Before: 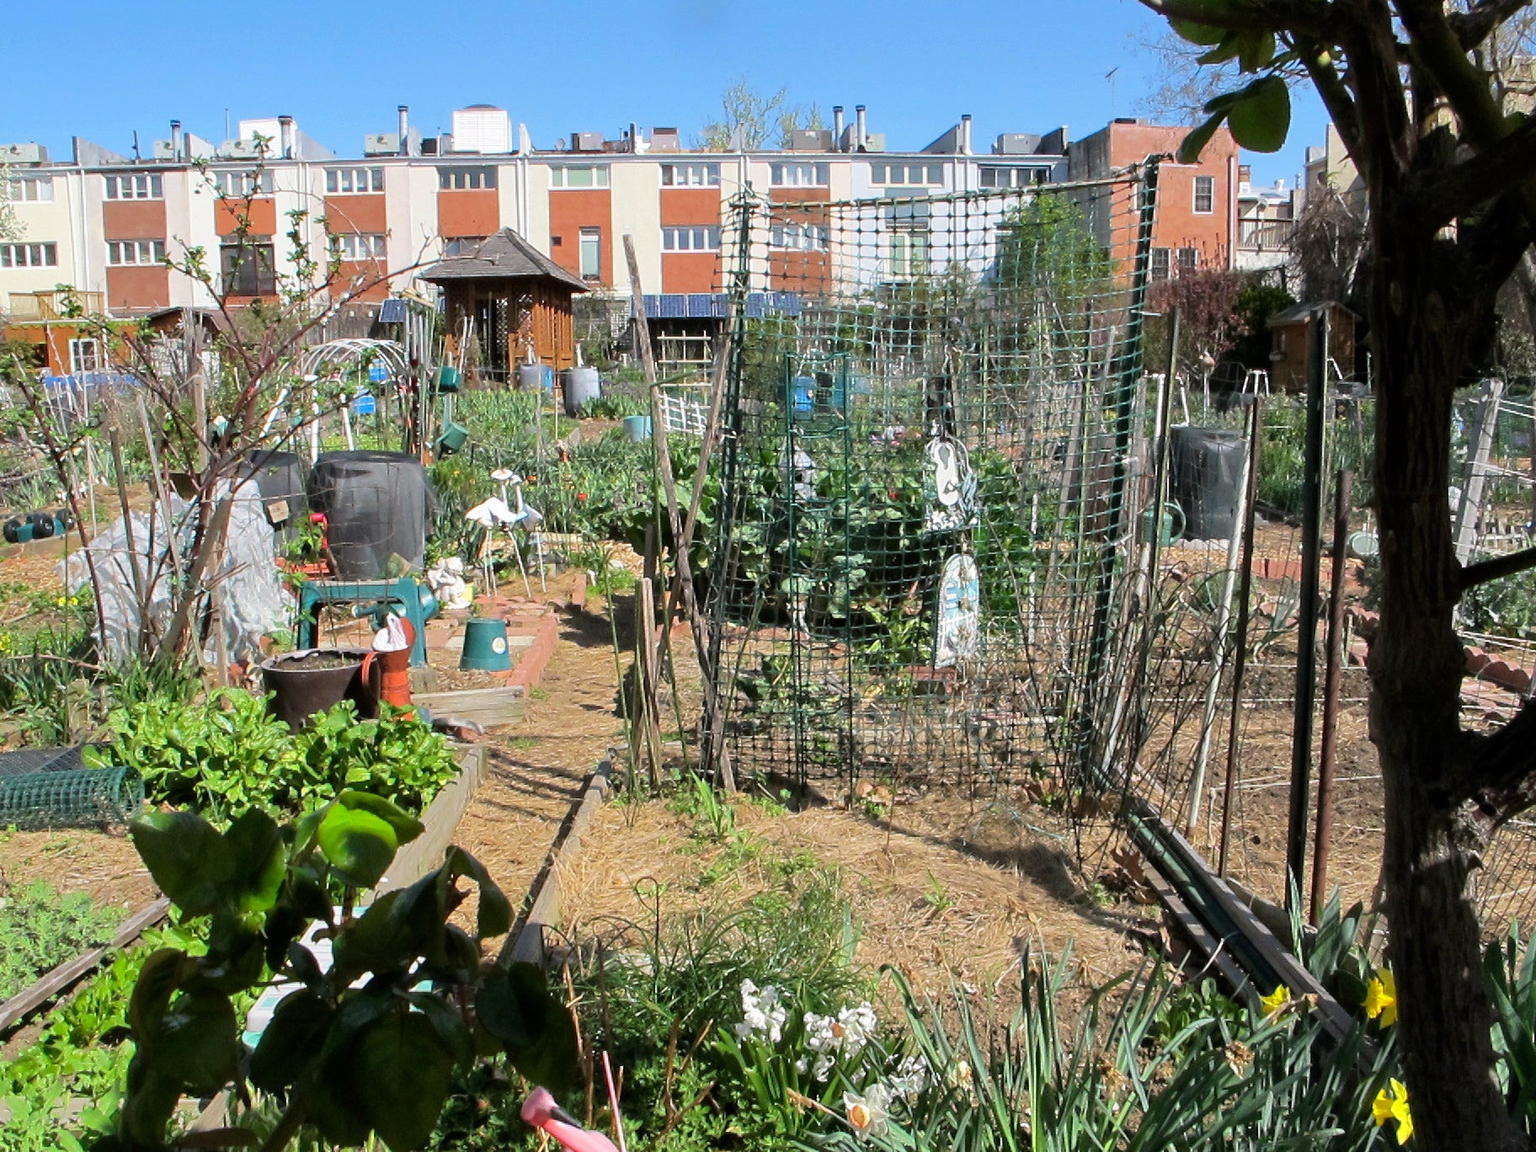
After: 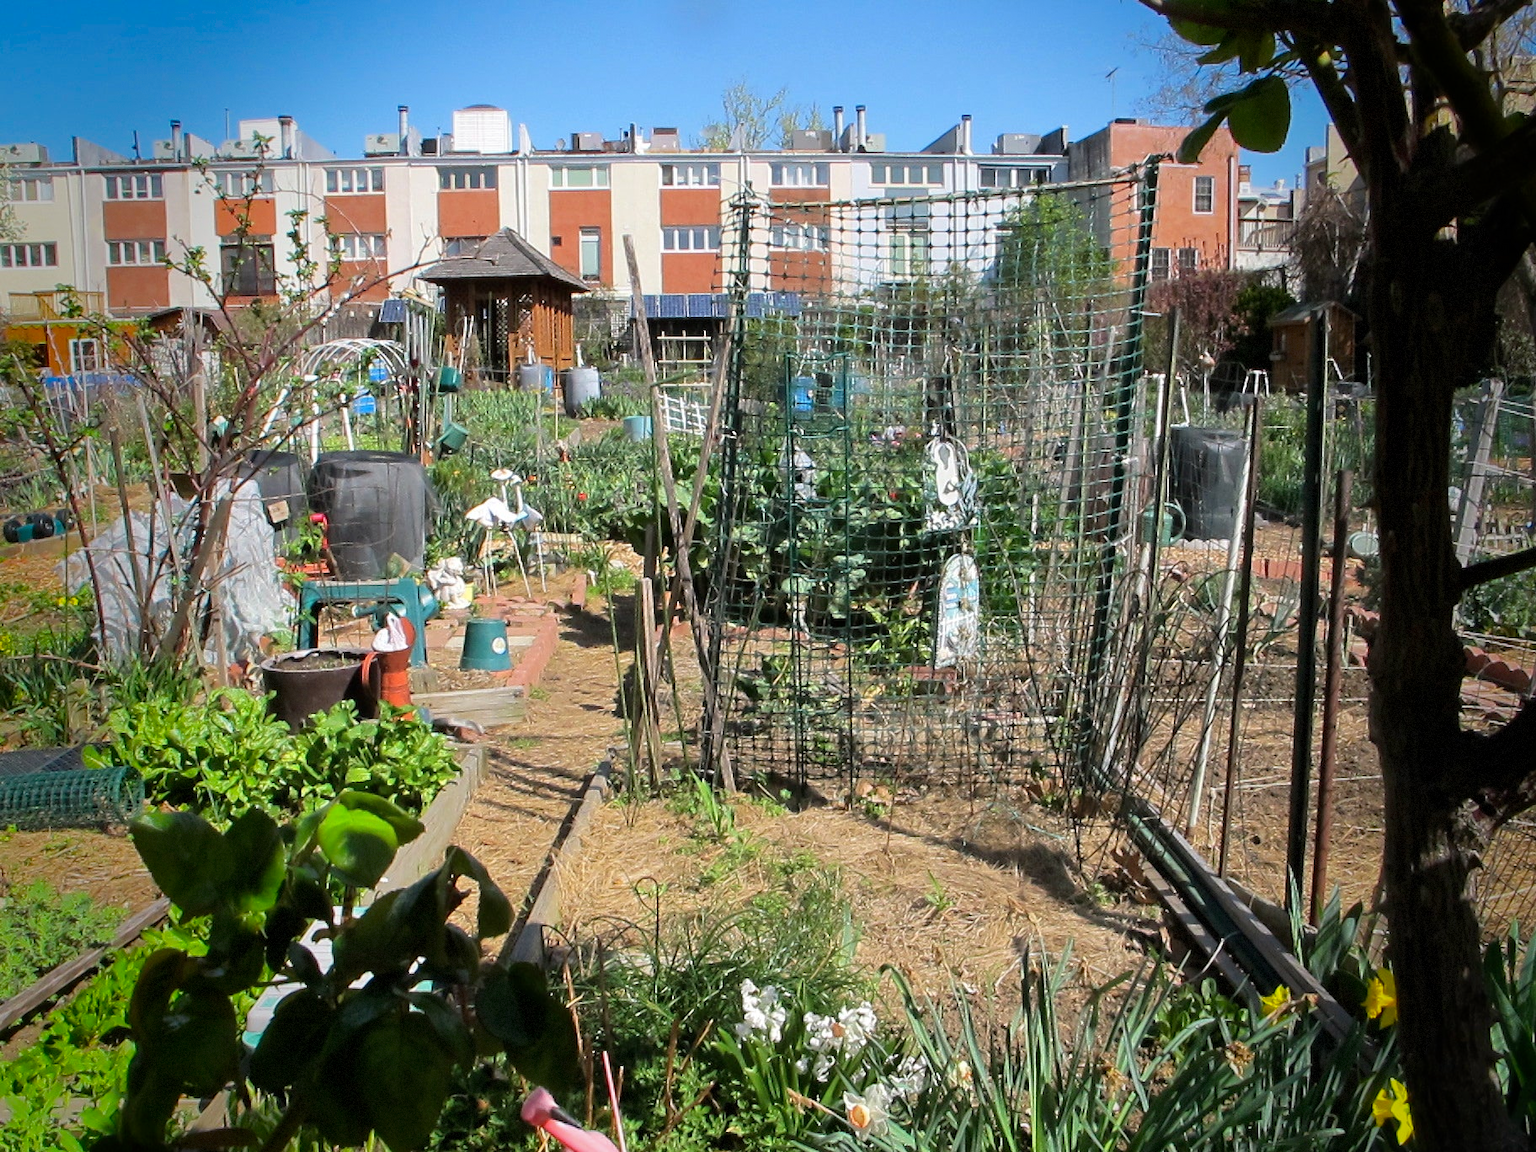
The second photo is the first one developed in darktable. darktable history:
vignetting: fall-off start 65.14%, saturation 0.378, width/height ratio 0.881, dithering 8-bit output
